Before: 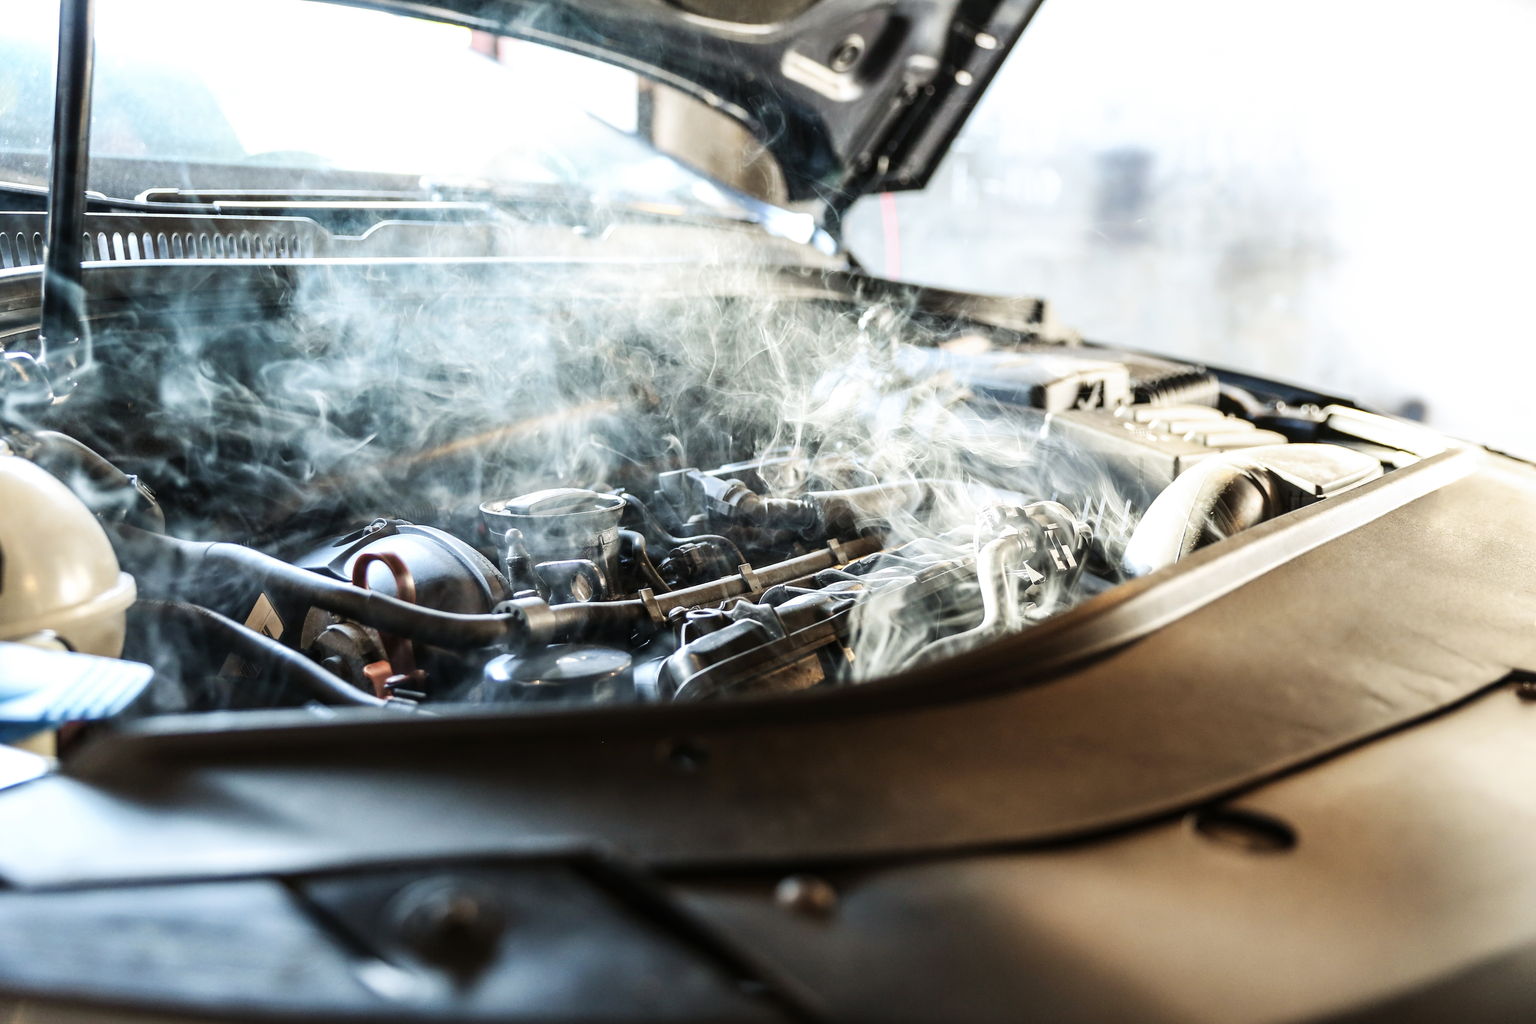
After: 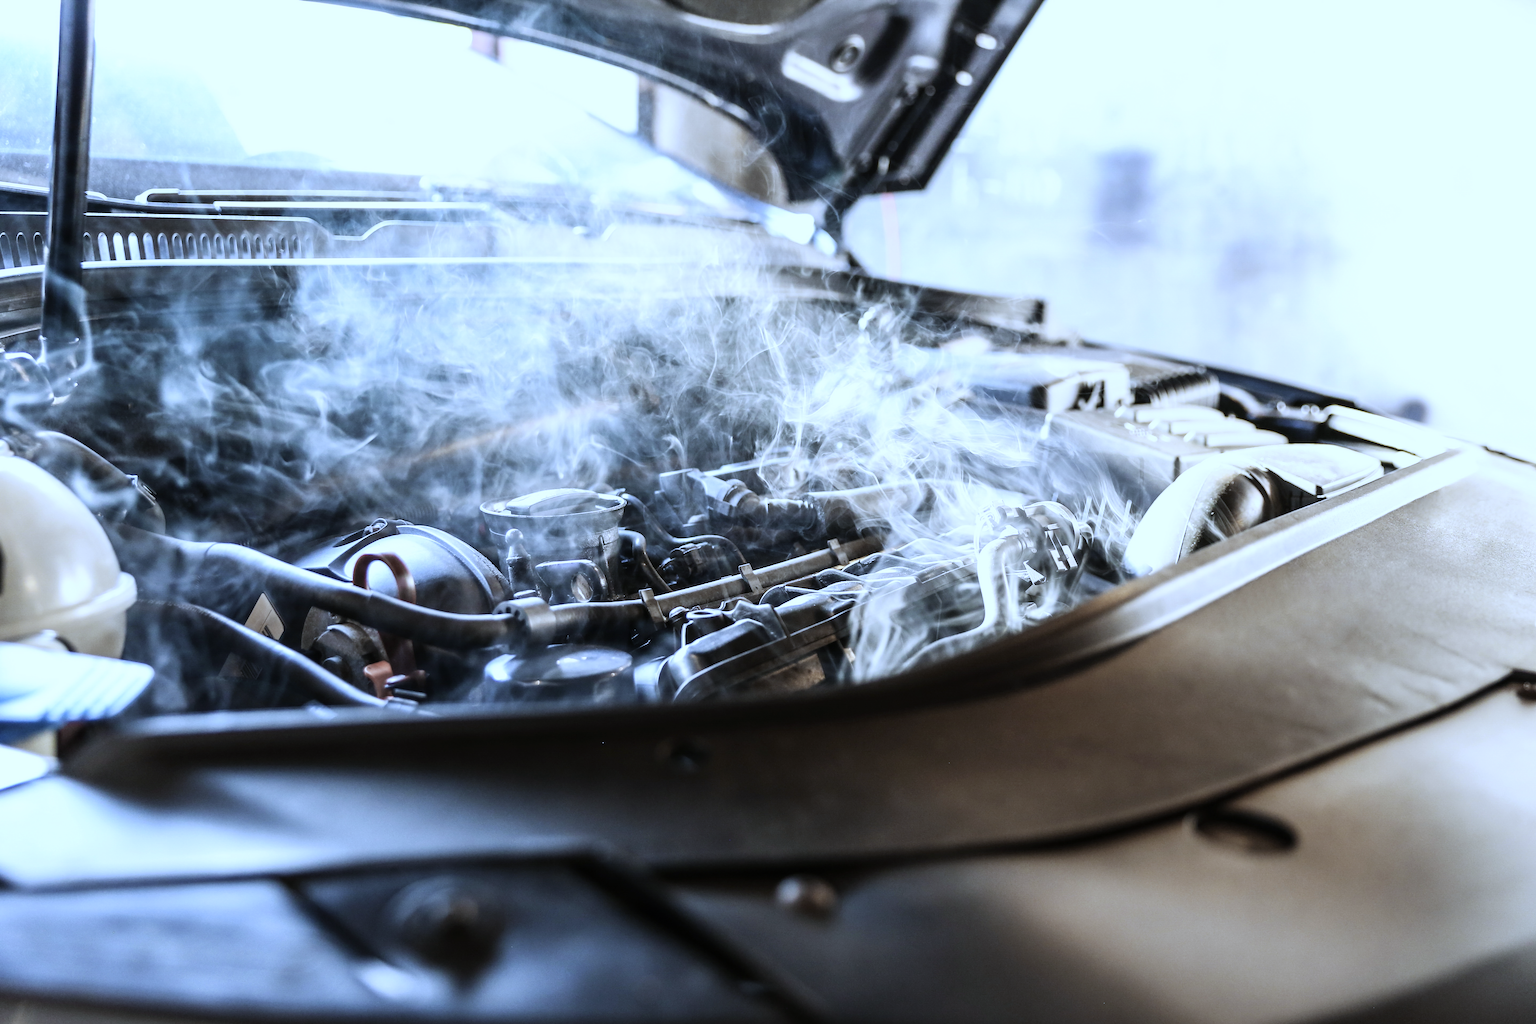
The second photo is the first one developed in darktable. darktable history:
white balance: red 0.871, blue 1.249
color balance: input saturation 80.07%
